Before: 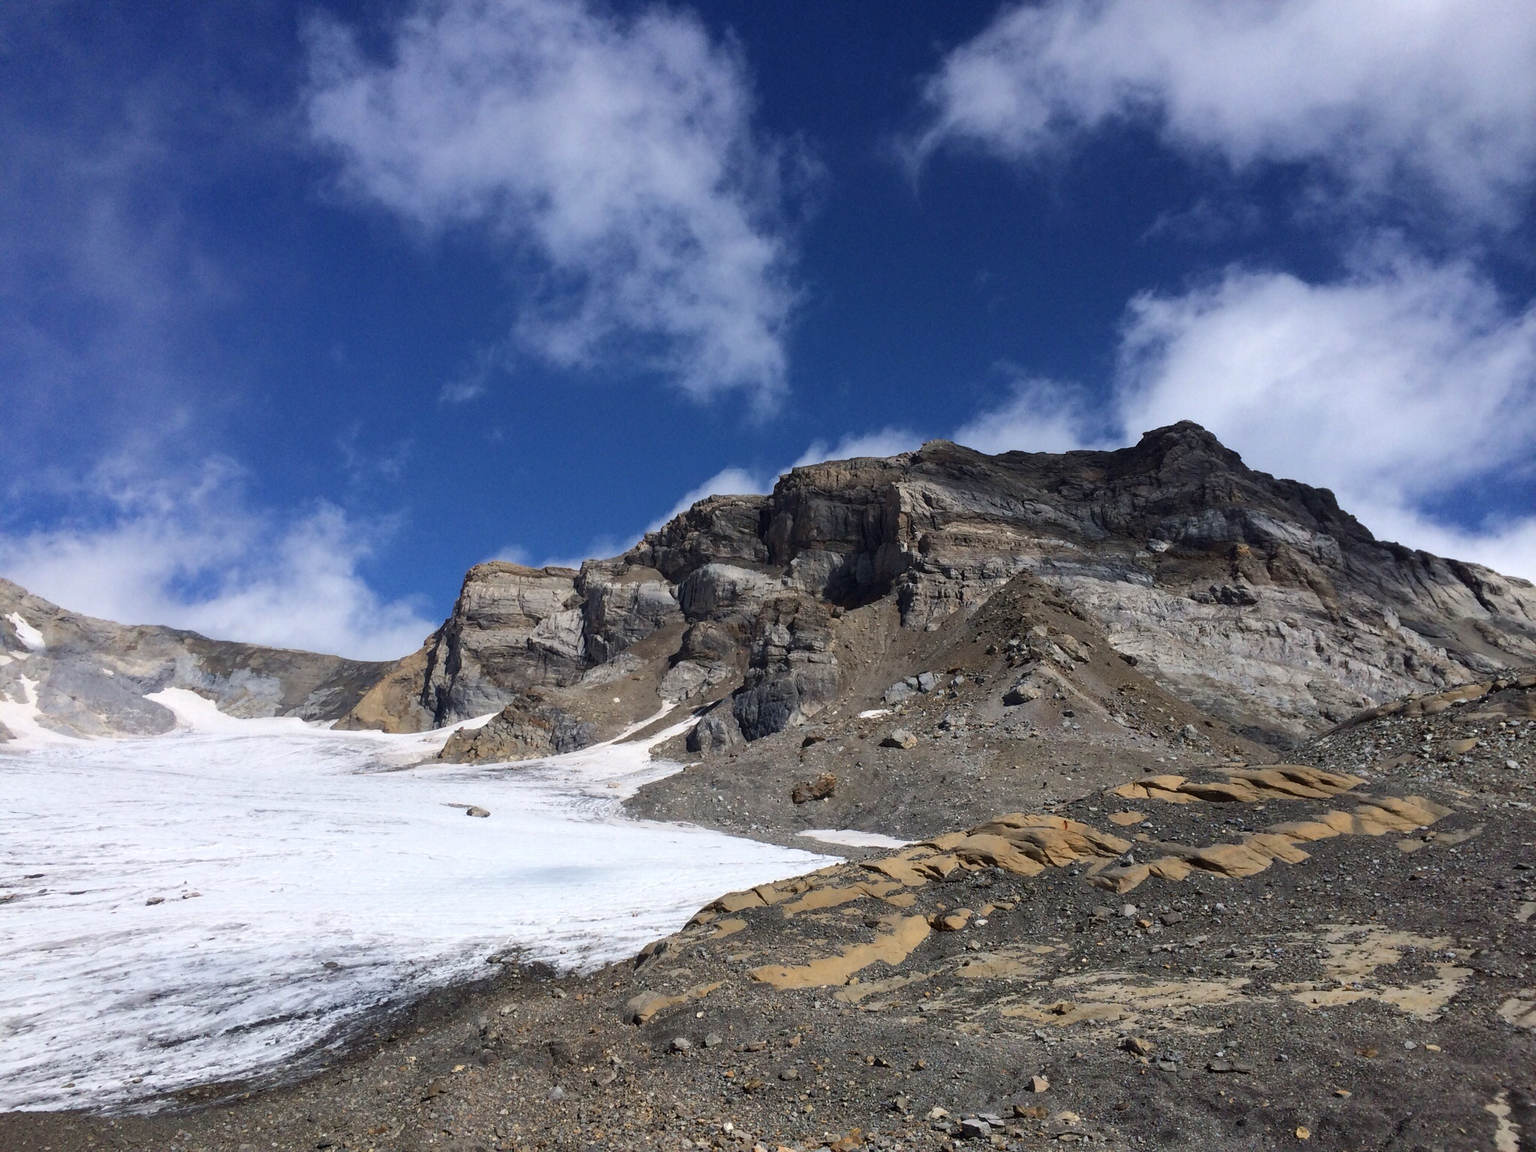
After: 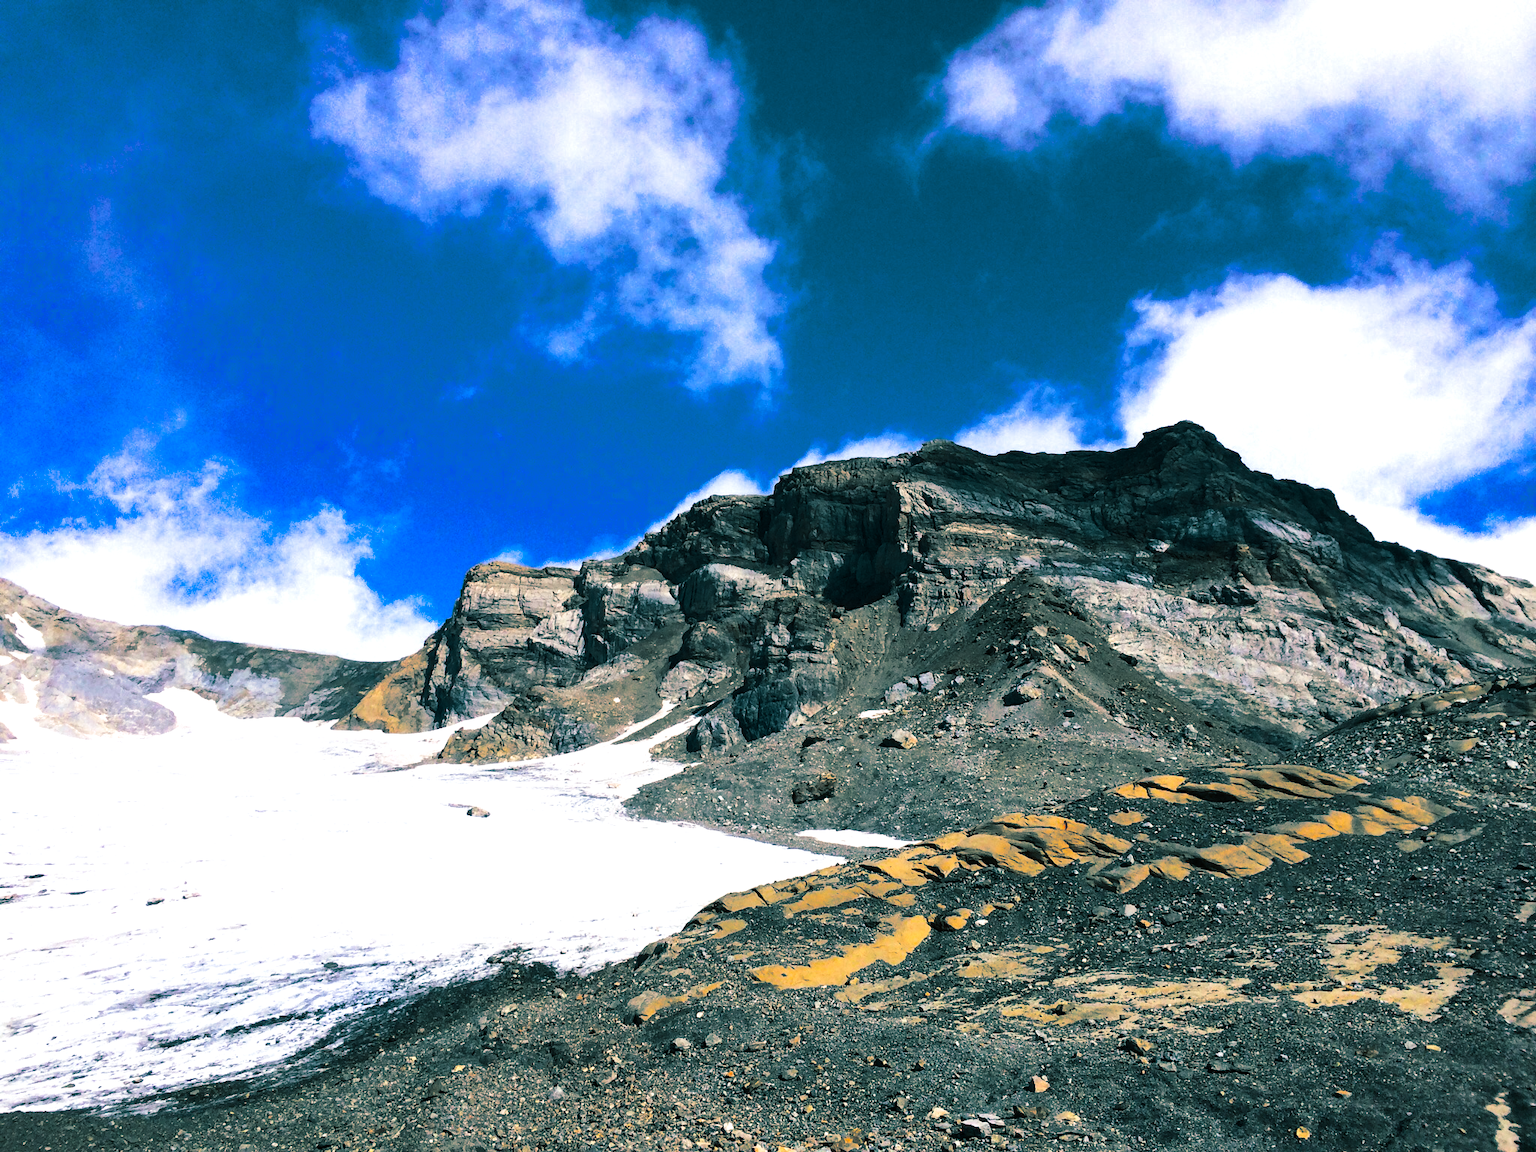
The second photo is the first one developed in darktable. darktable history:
contrast brightness saturation: contrast 0.16, saturation 0.32
color balance rgb: linear chroma grading › global chroma 15%, perceptual saturation grading › global saturation 30%
split-toning: shadows › hue 186.43°, highlights › hue 49.29°, compress 30.29%
tone equalizer: -8 EV -0.75 EV, -7 EV -0.7 EV, -6 EV -0.6 EV, -5 EV -0.4 EV, -3 EV 0.4 EV, -2 EV 0.6 EV, -1 EV 0.7 EV, +0 EV 0.75 EV, edges refinement/feathering 500, mask exposure compensation -1.57 EV, preserve details no
